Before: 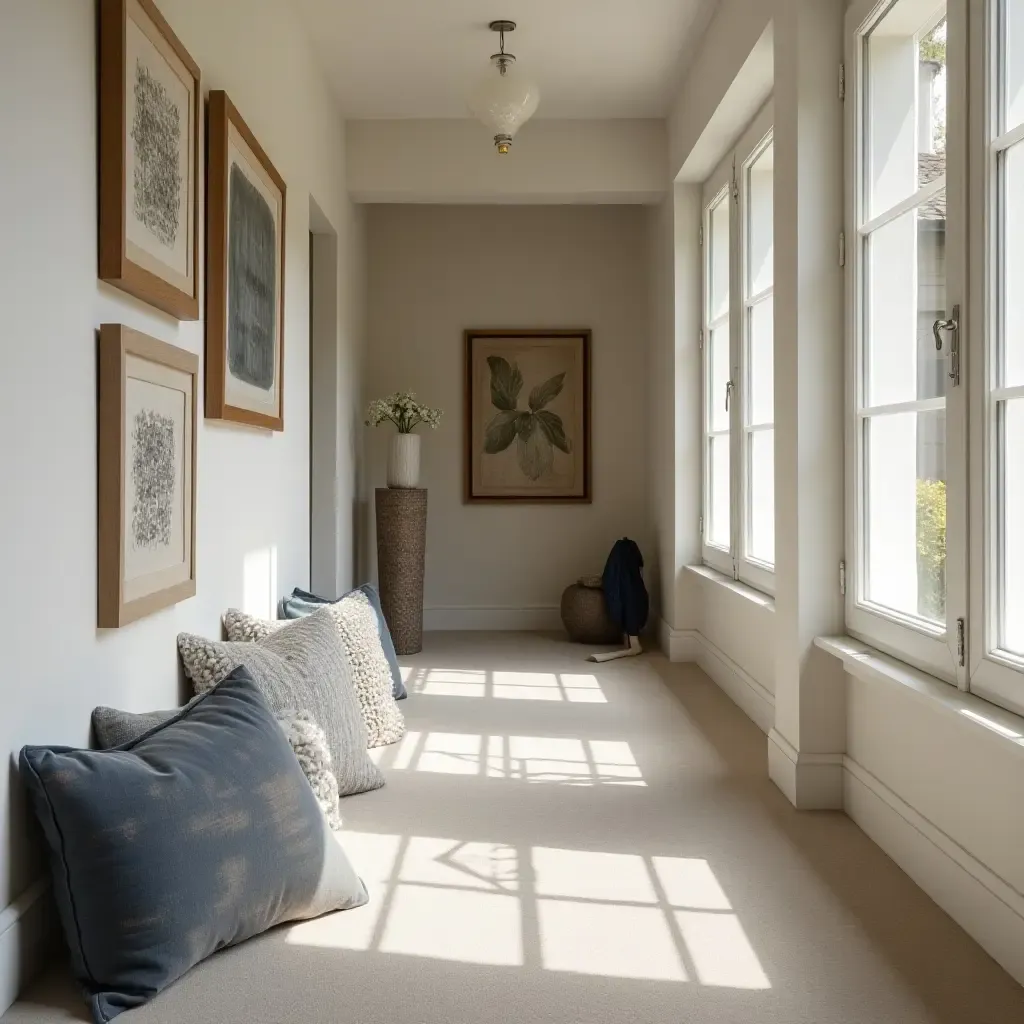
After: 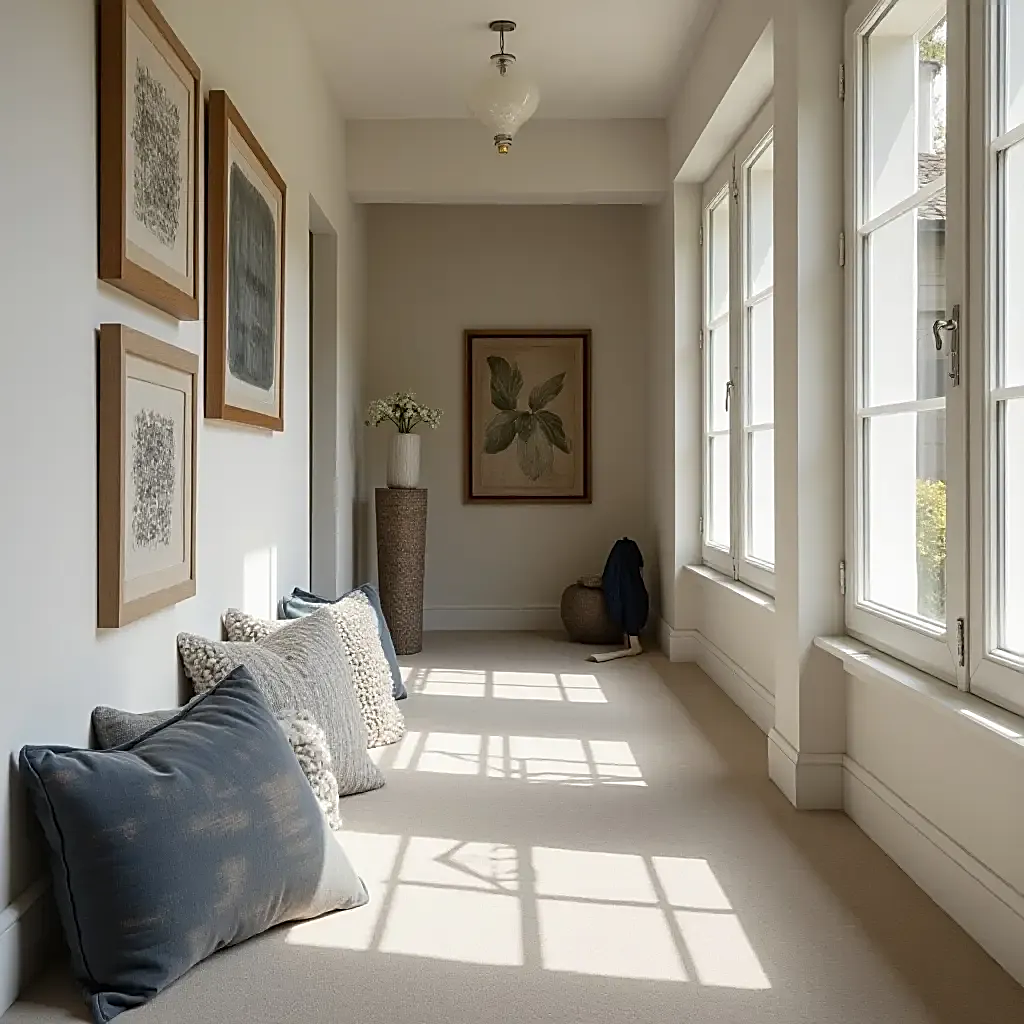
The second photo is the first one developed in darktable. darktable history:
exposure: exposure -0.044 EV, compensate exposure bias true, compensate highlight preservation false
sharpen: amount 0.741
